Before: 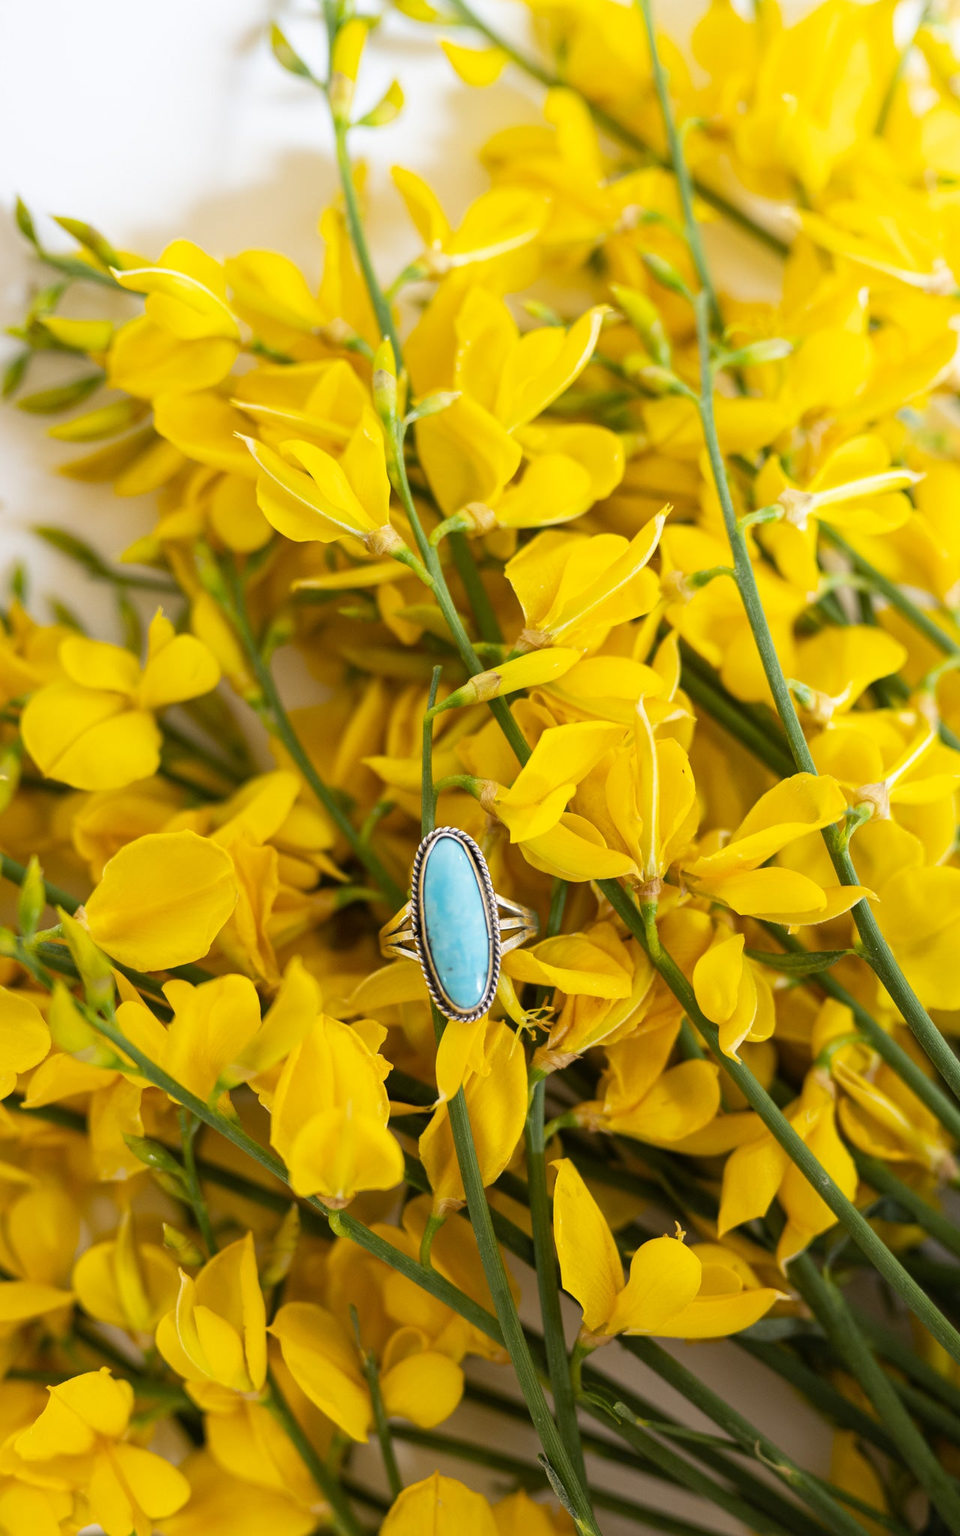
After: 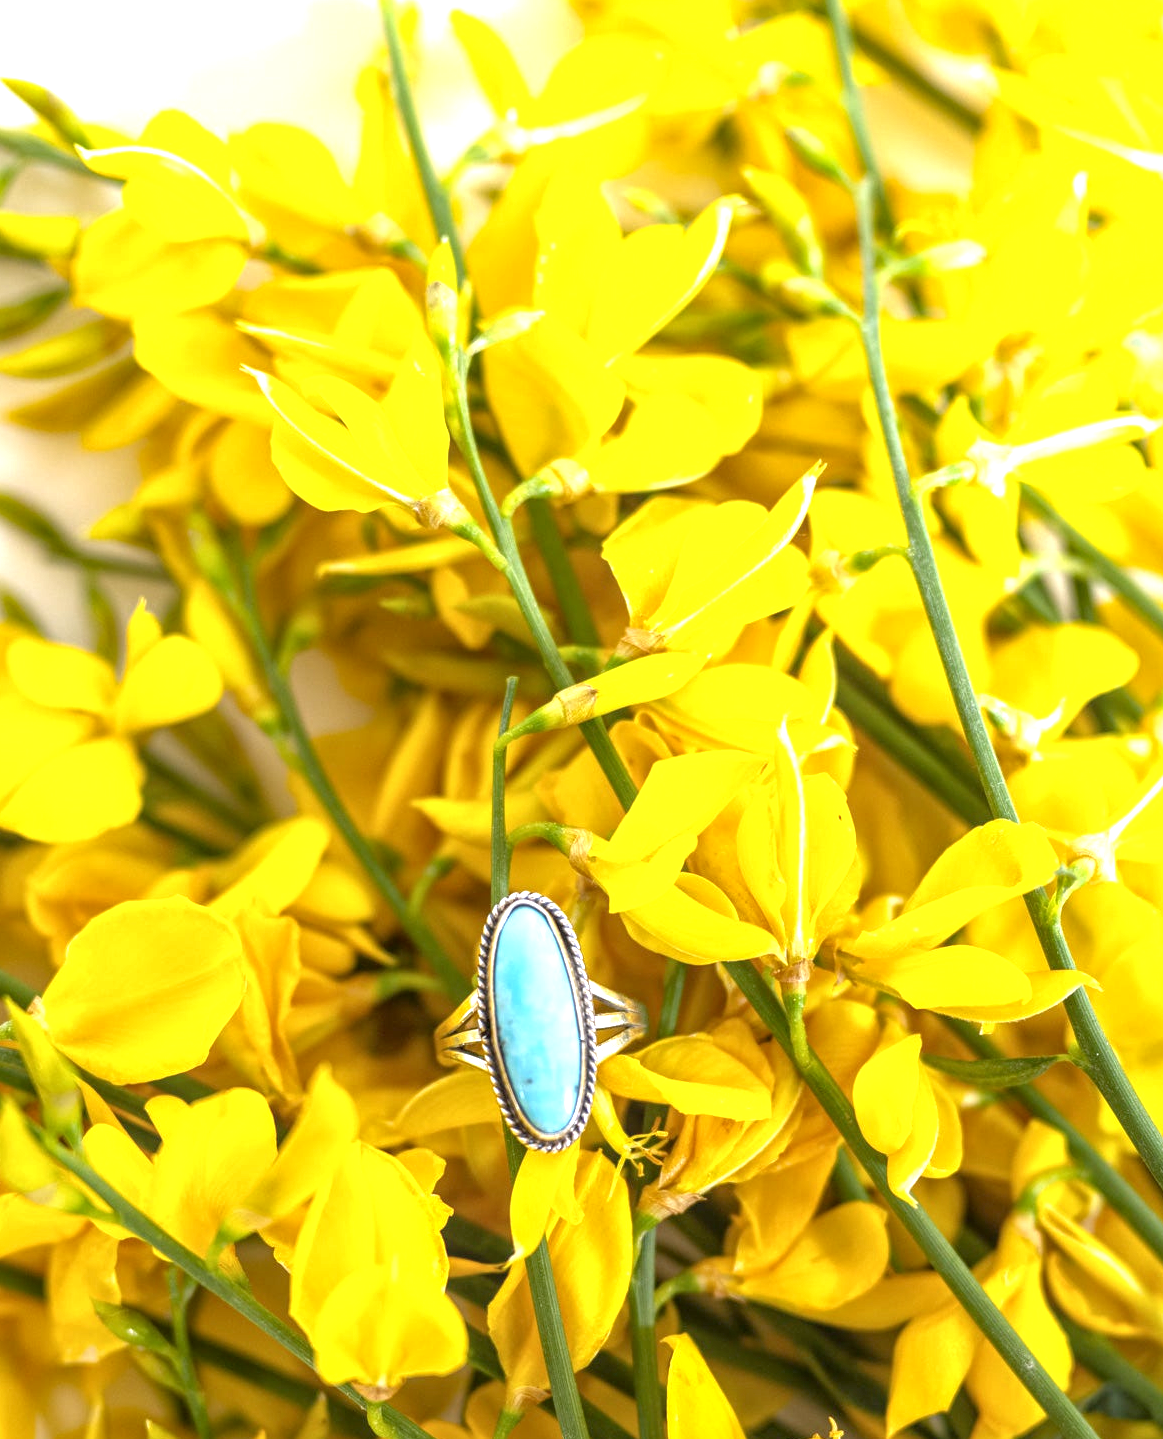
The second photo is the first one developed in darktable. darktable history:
local contrast: on, module defaults
exposure: exposure 1.223 EV, compensate highlight preservation false
crop: left 5.596%, top 10.314%, right 3.534%, bottom 19.395%
tone equalizer: -8 EV 0.25 EV, -7 EV 0.417 EV, -6 EV 0.417 EV, -5 EV 0.25 EV, -3 EV -0.25 EV, -2 EV -0.417 EV, -1 EV -0.417 EV, +0 EV -0.25 EV, edges refinement/feathering 500, mask exposure compensation -1.57 EV, preserve details guided filter
white balance: red 0.974, blue 1.044
